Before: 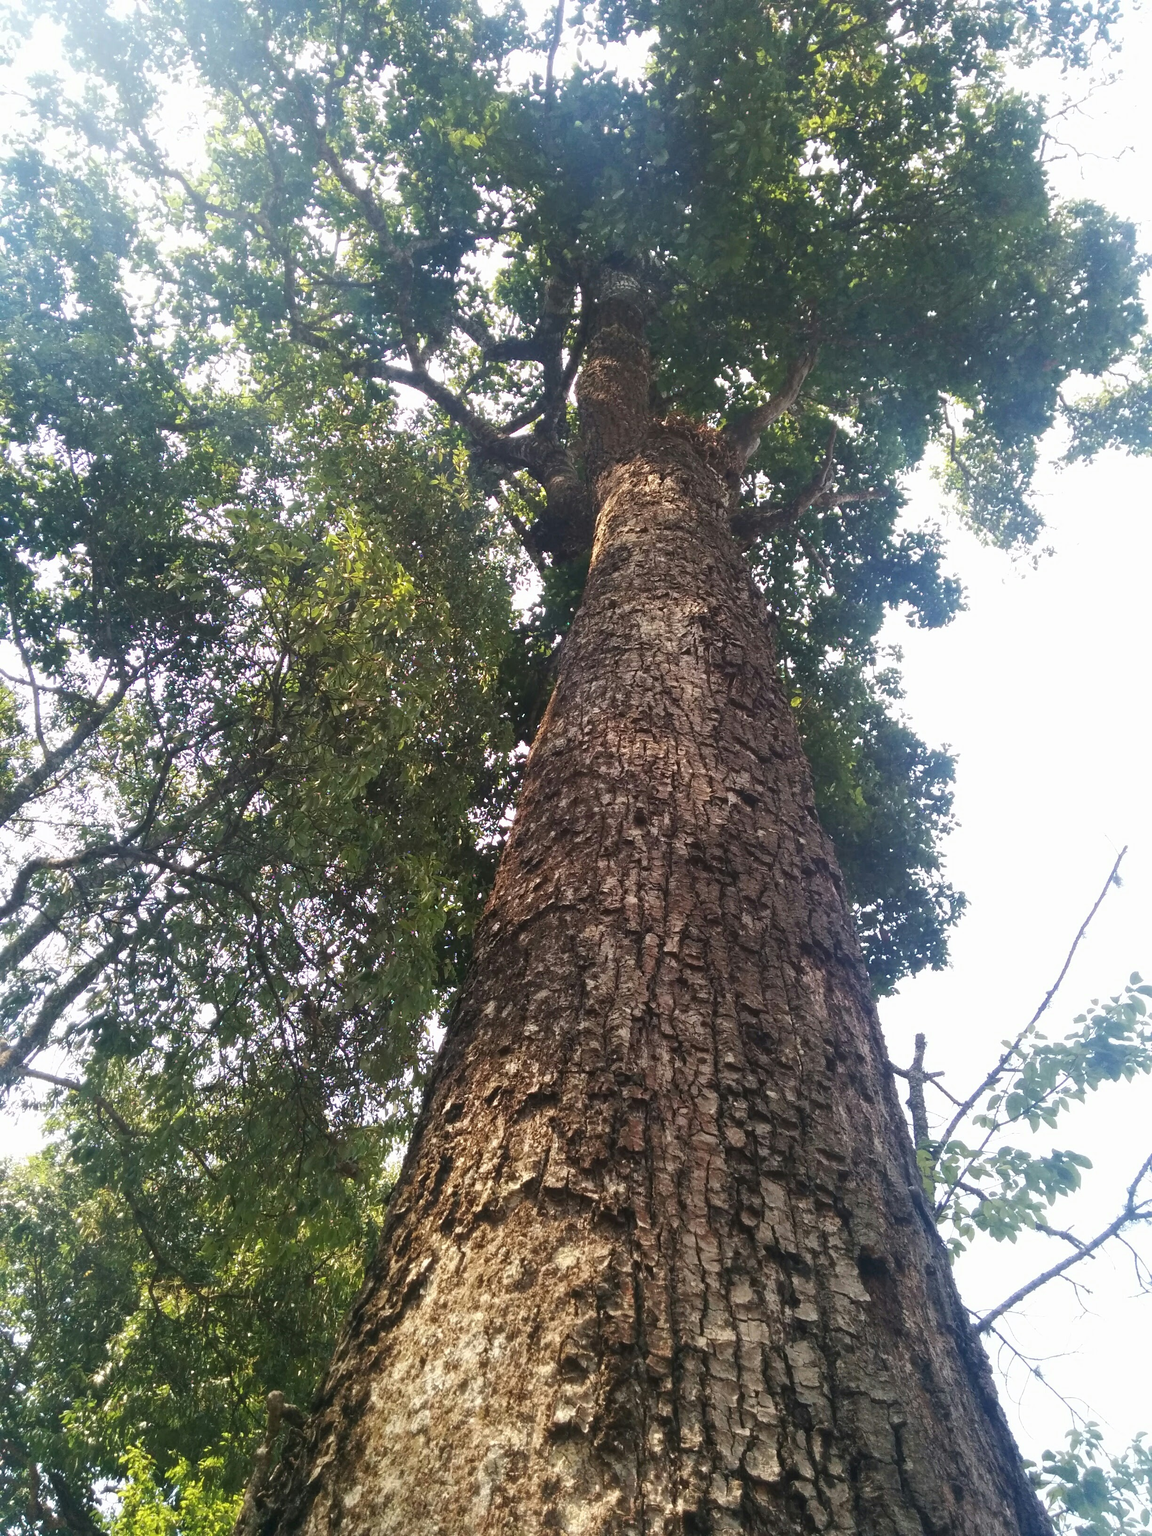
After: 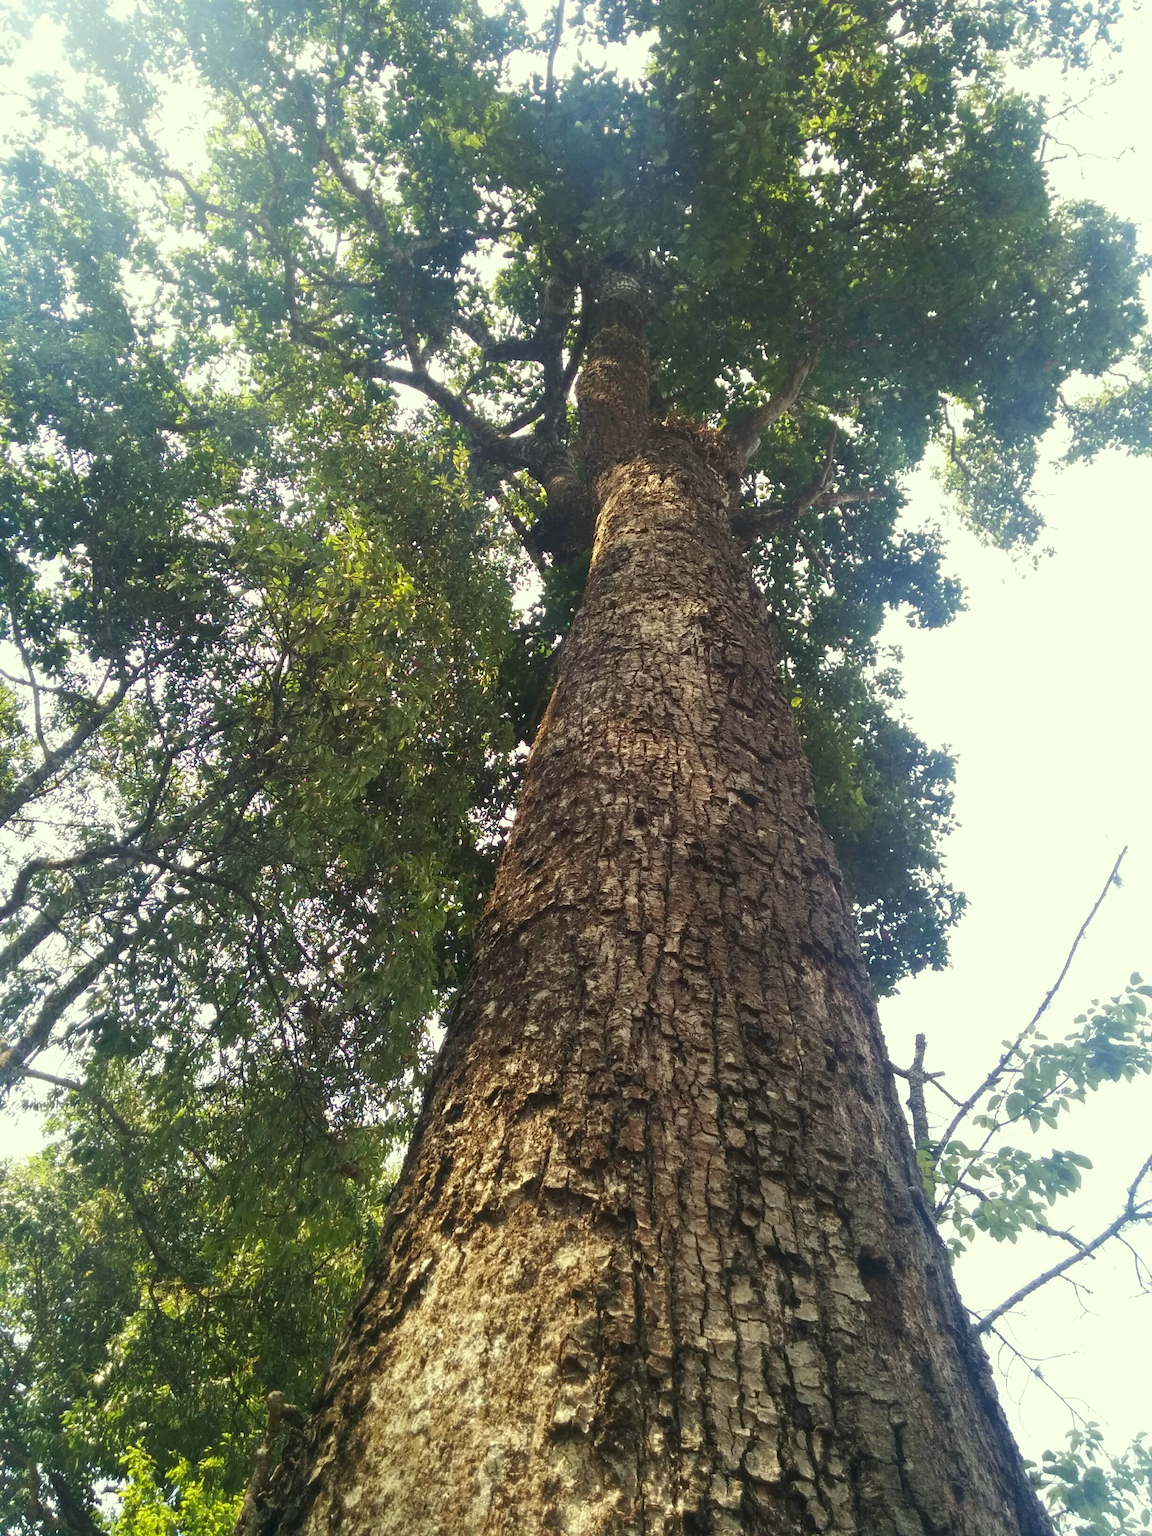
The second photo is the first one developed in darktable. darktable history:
color correction: highlights a* -5.64, highlights b* 11.06
